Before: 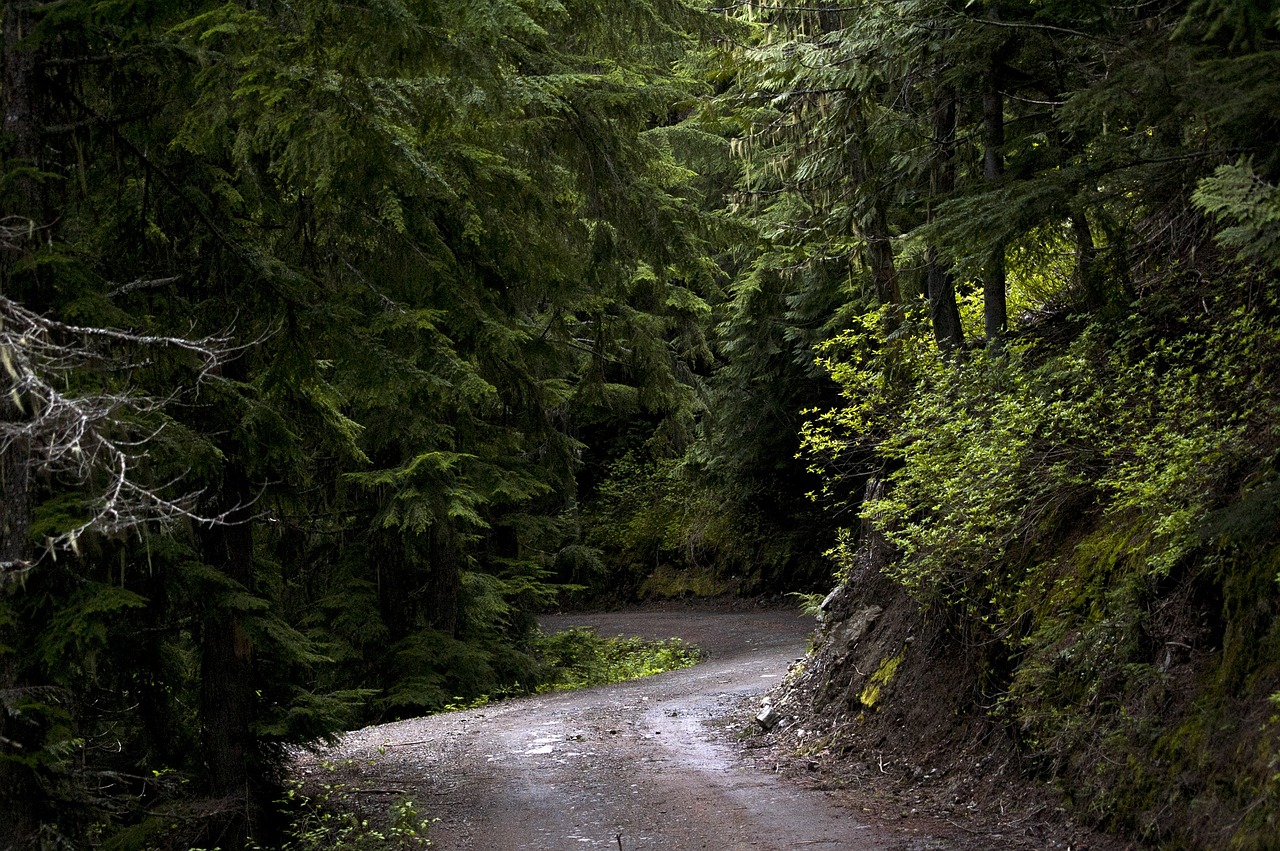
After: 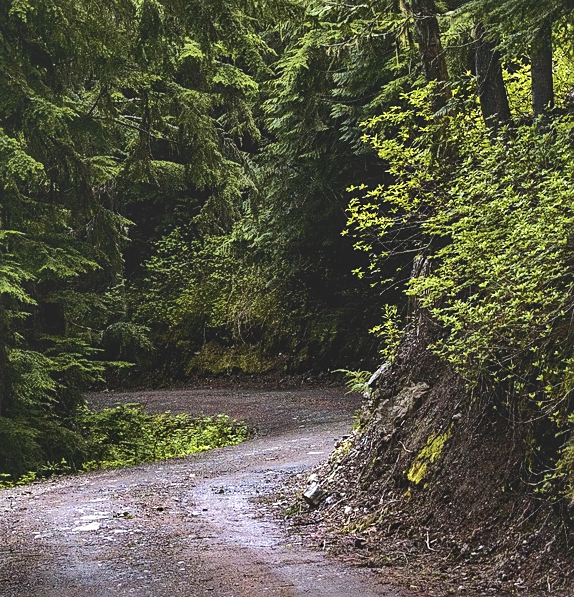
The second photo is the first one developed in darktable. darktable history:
sharpen: on, module defaults
local contrast: detail 130%
exposure: black level correction -0.013, exposure -0.192 EV, compensate highlight preservation false
shadows and highlights: soften with gaussian
crop: left 35.401%, top 26.294%, right 19.69%, bottom 3.44%
velvia: strength 44.61%
tone equalizer: edges refinement/feathering 500, mask exposure compensation -1.57 EV, preserve details no
tone curve: curves: ch0 [(0, 0) (0.003, 0.054) (0.011, 0.058) (0.025, 0.069) (0.044, 0.087) (0.069, 0.1) (0.1, 0.123) (0.136, 0.152) (0.177, 0.183) (0.224, 0.234) (0.277, 0.291) (0.335, 0.367) (0.399, 0.441) (0.468, 0.524) (0.543, 0.6) (0.623, 0.673) (0.709, 0.744) (0.801, 0.812) (0.898, 0.89) (1, 1)], color space Lab, independent channels
